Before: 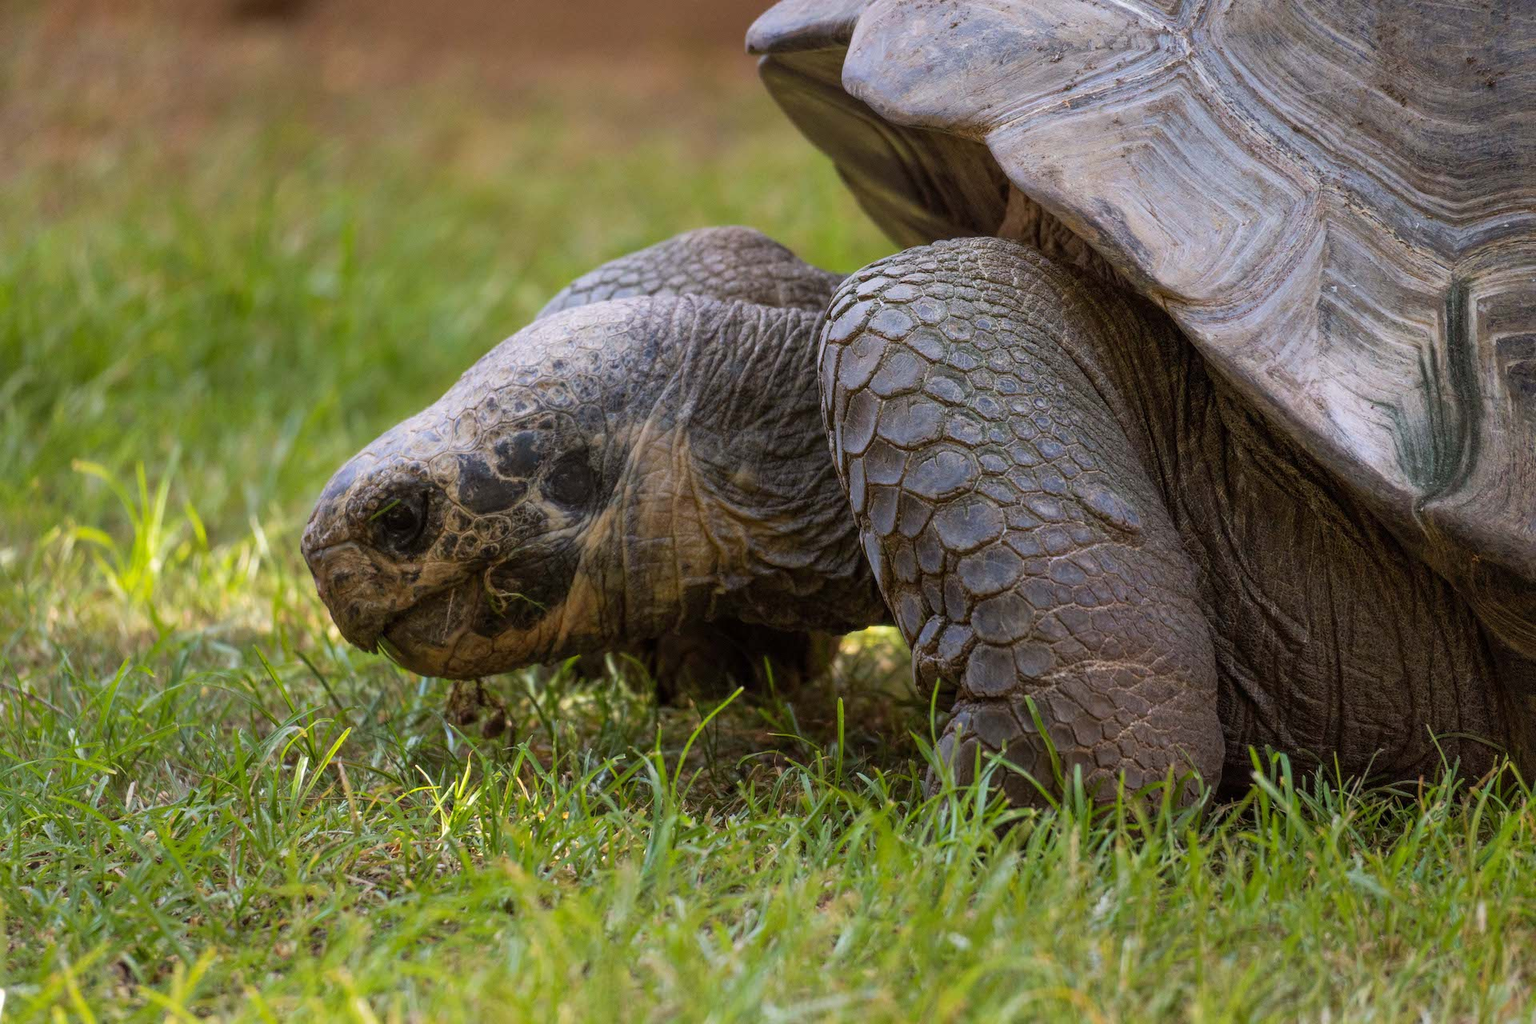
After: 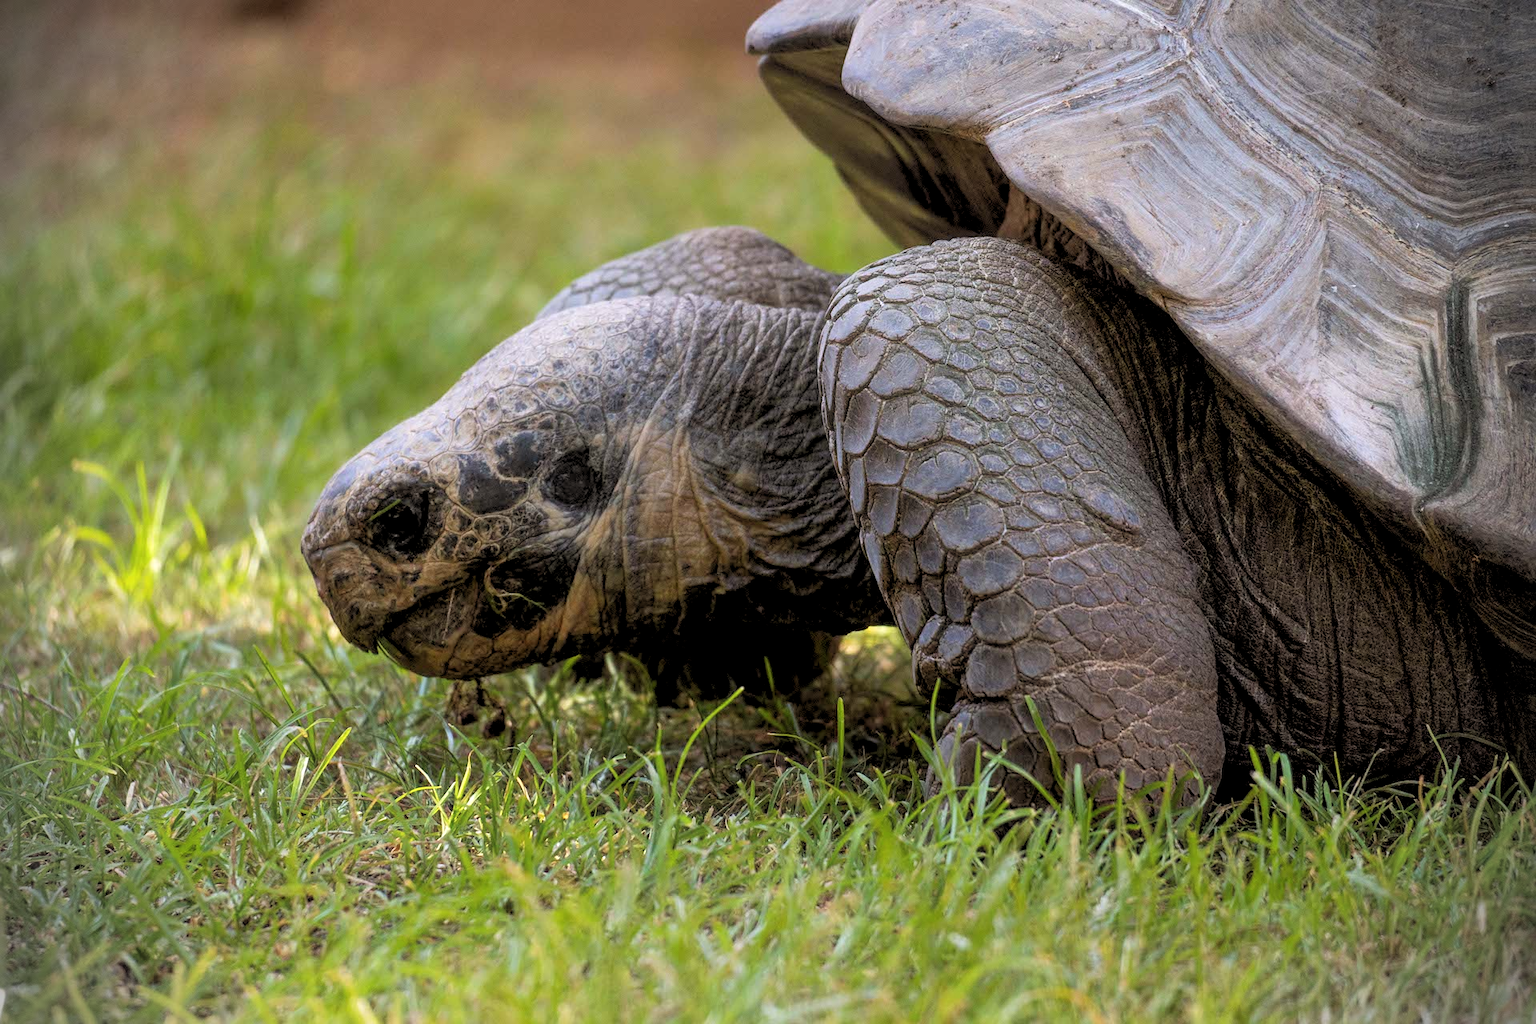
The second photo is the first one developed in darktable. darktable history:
sharpen: amount 0.2
rgb levels: levels [[0.013, 0.434, 0.89], [0, 0.5, 1], [0, 0.5, 1]]
haze removal: strength -0.09, distance 0.358, compatibility mode true, adaptive false
exposure: compensate exposure bias true, compensate highlight preservation false
vignetting: fall-off start 88.03%, fall-off radius 24.9%
